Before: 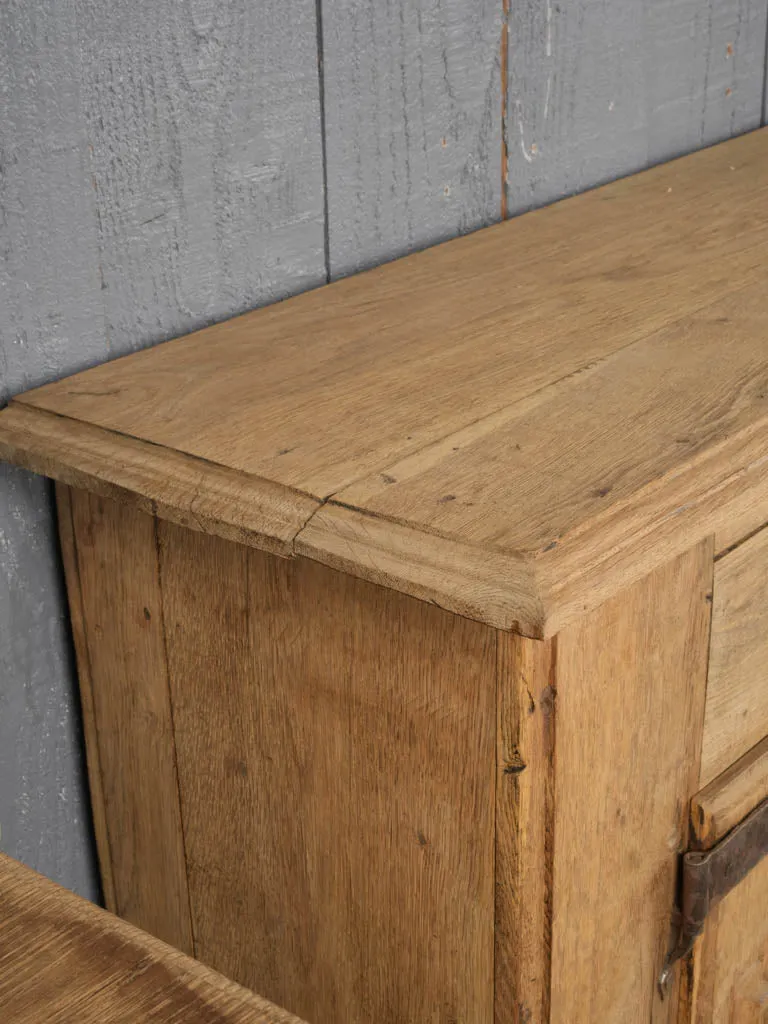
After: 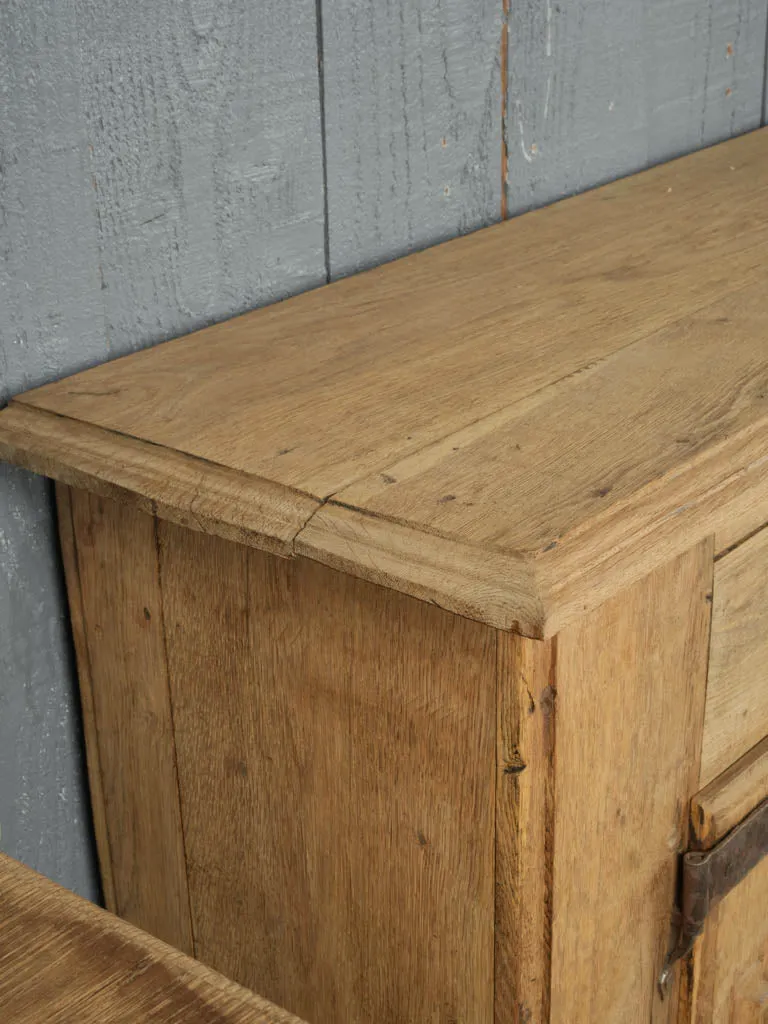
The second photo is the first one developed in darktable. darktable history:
tone equalizer: edges refinement/feathering 500, mask exposure compensation -1.57 EV, preserve details no
color calibration: illuminant Planckian (black body), x 0.353, y 0.351, temperature 4793.6 K
